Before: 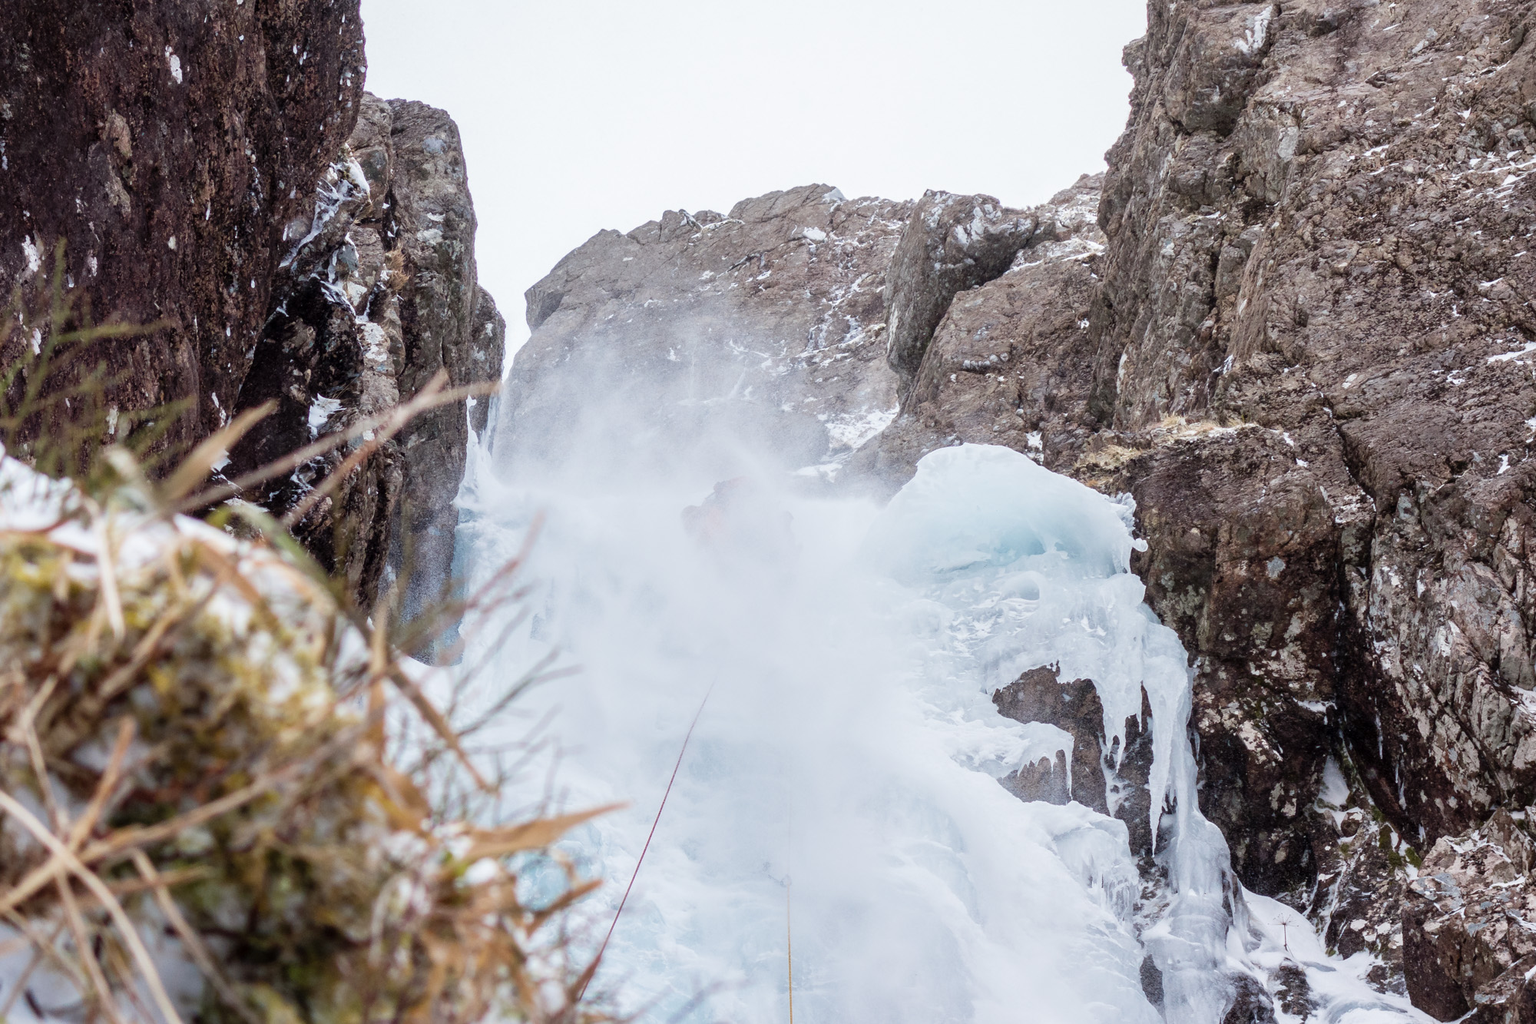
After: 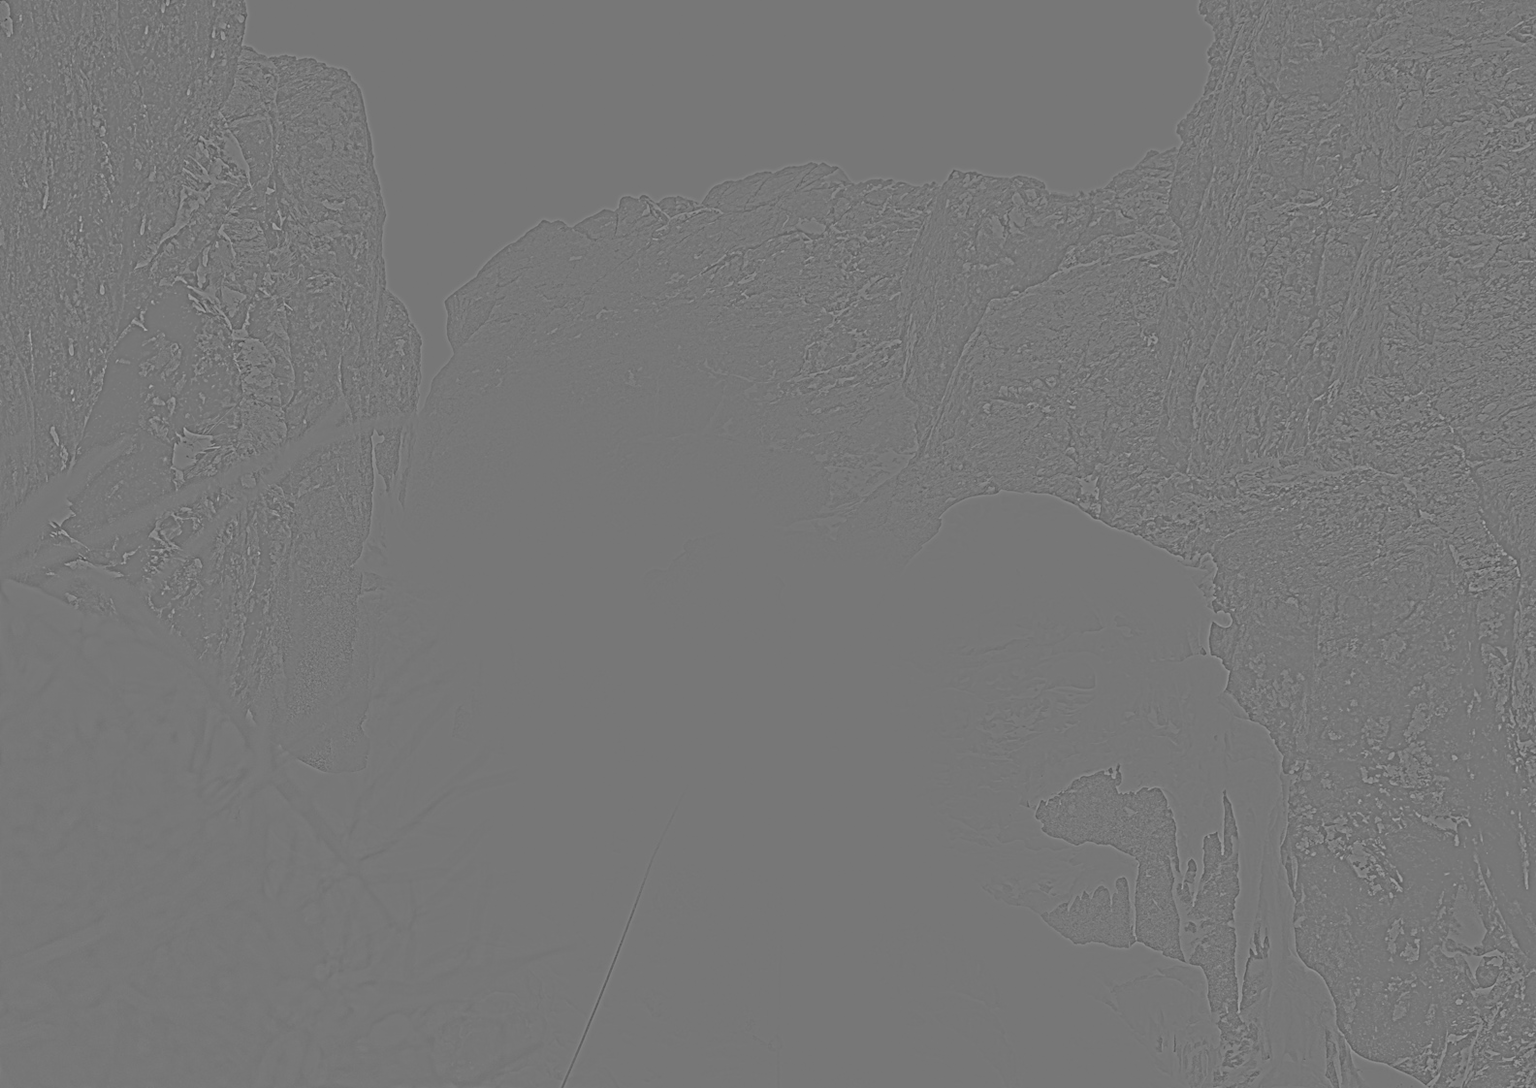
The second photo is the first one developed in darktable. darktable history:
crop: left 11.225%, top 5.381%, right 9.565%, bottom 10.314%
highpass: sharpness 9.84%, contrast boost 9.94%
